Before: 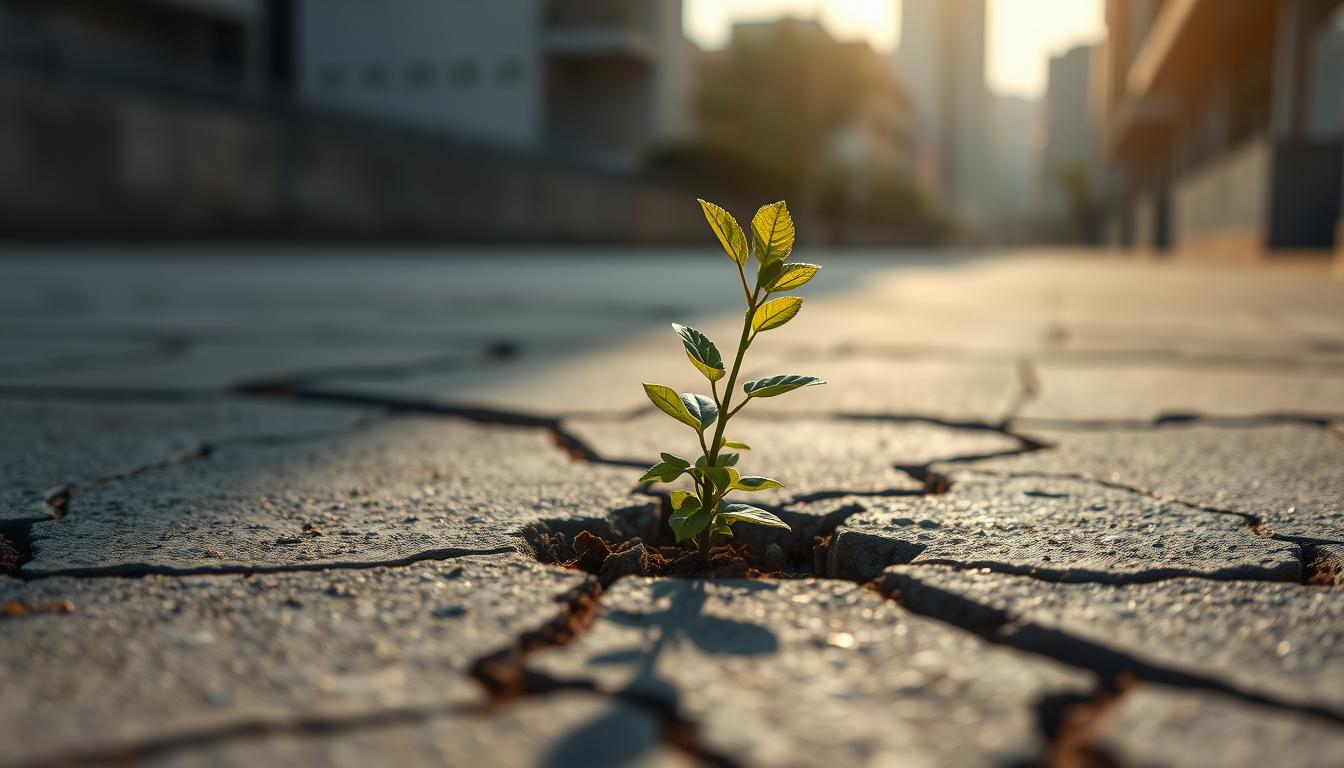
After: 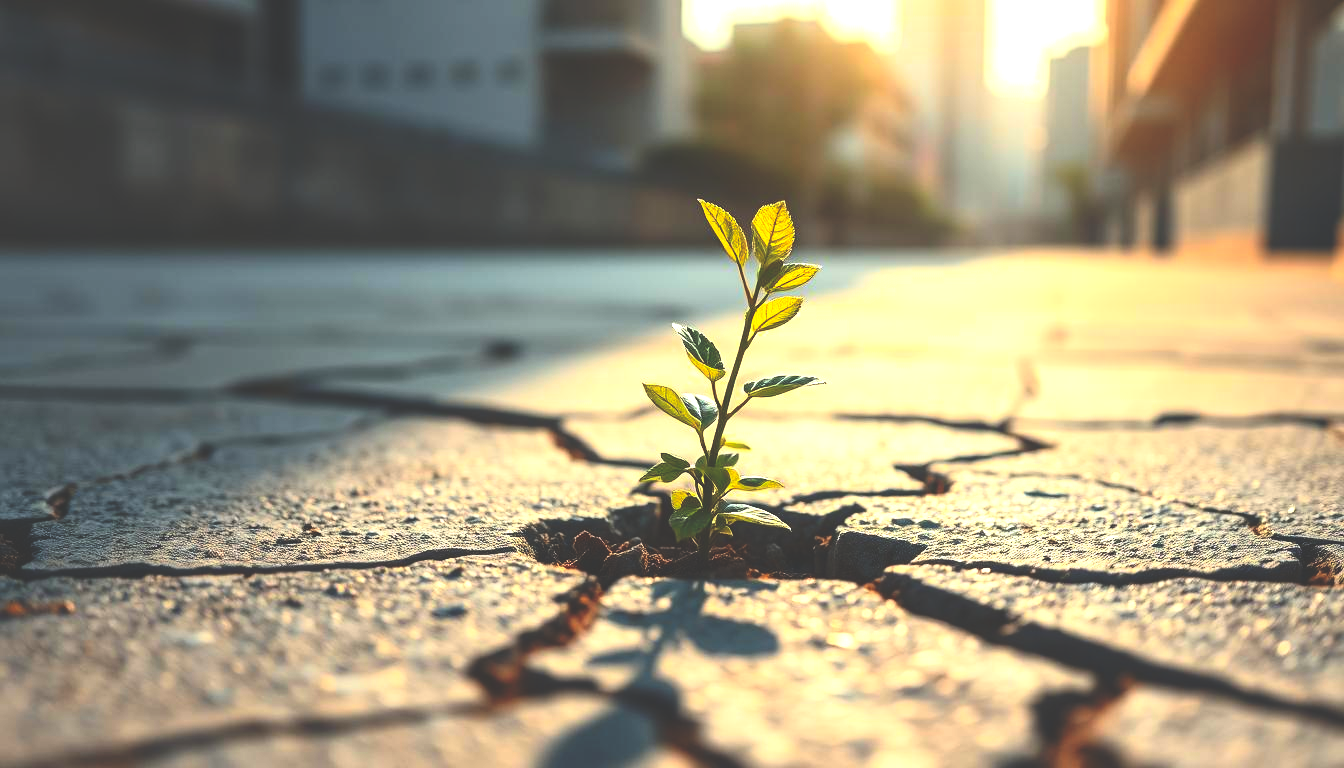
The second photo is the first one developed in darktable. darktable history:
contrast brightness saturation: contrast 0.2, brightness 0.16, saturation 0.22
rgb curve: curves: ch0 [(0, 0.186) (0.314, 0.284) (0.775, 0.708) (1, 1)], compensate middle gray true, preserve colors none
exposure: black level correction 0.001, exposure 1.116 EV, compensate highlight preservation false
